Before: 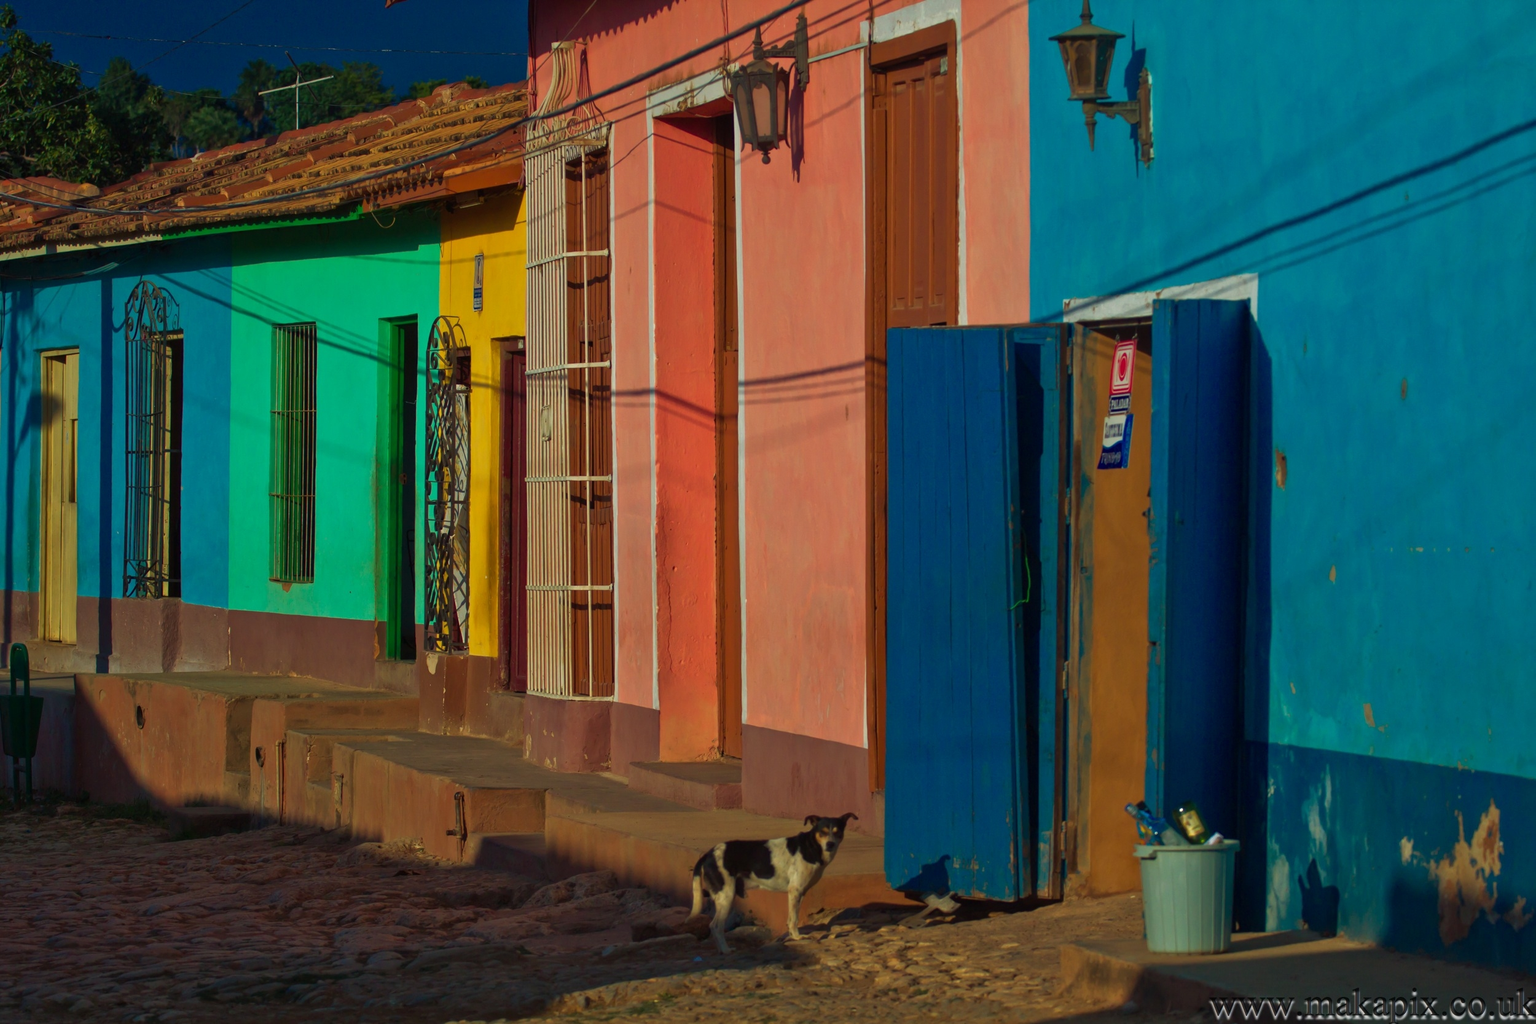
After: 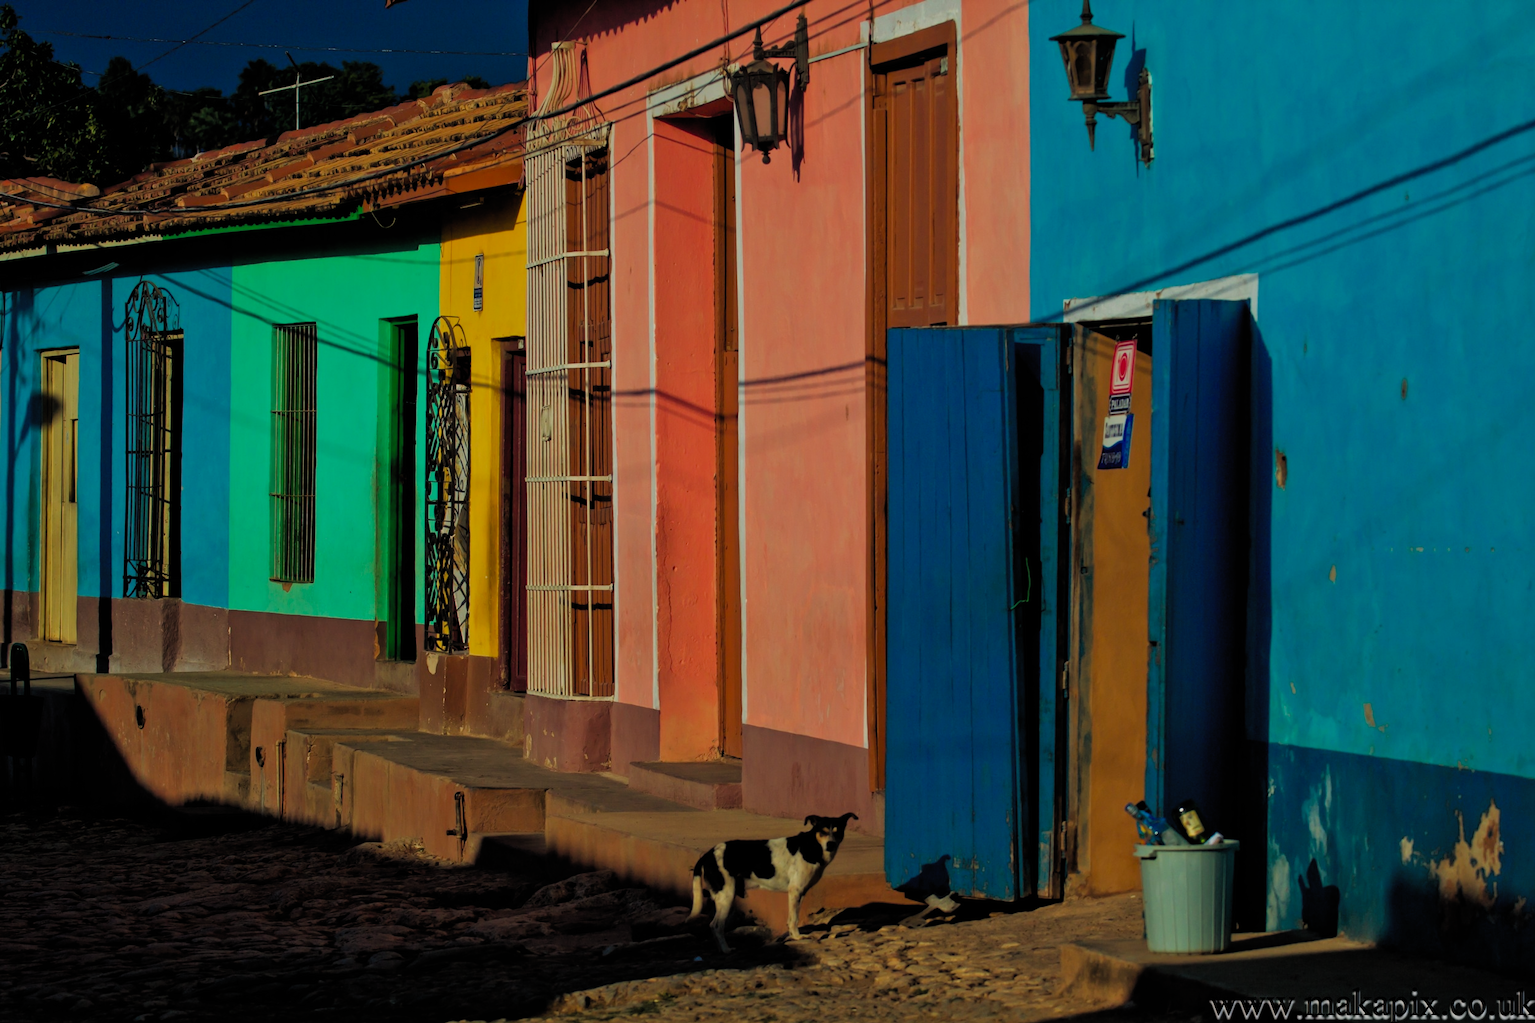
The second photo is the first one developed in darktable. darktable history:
filmic rgb: black relative exposure -4.58 EV, white relative exposure 4.8 EV, threshold 3 EV, hardness 2.36, latitude 36.07%, contrast 1.048, highlights saturation mix 1.32%, shadows ↔ highlights balance 1.25%, color science v4 (2020), enable highlight reconstruction true
